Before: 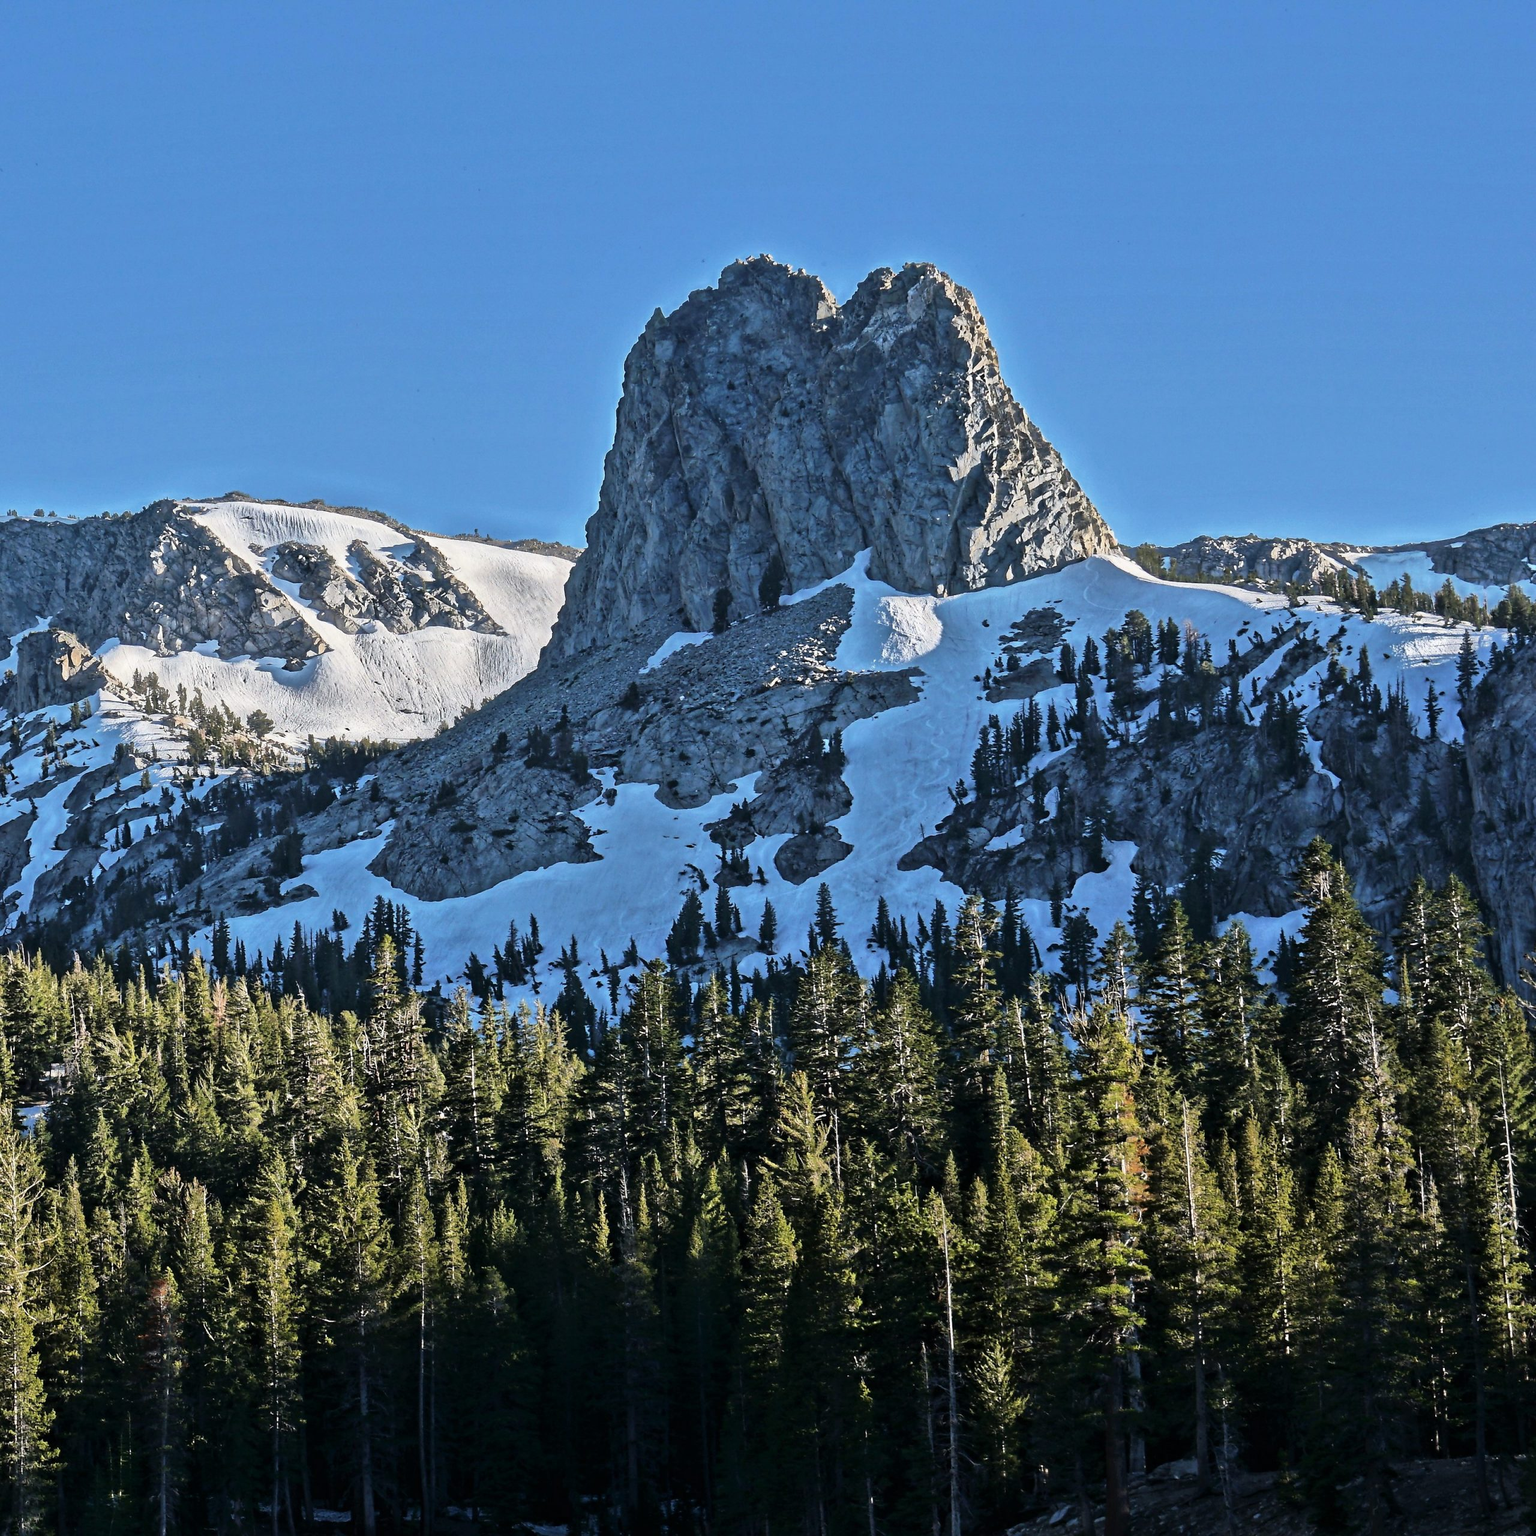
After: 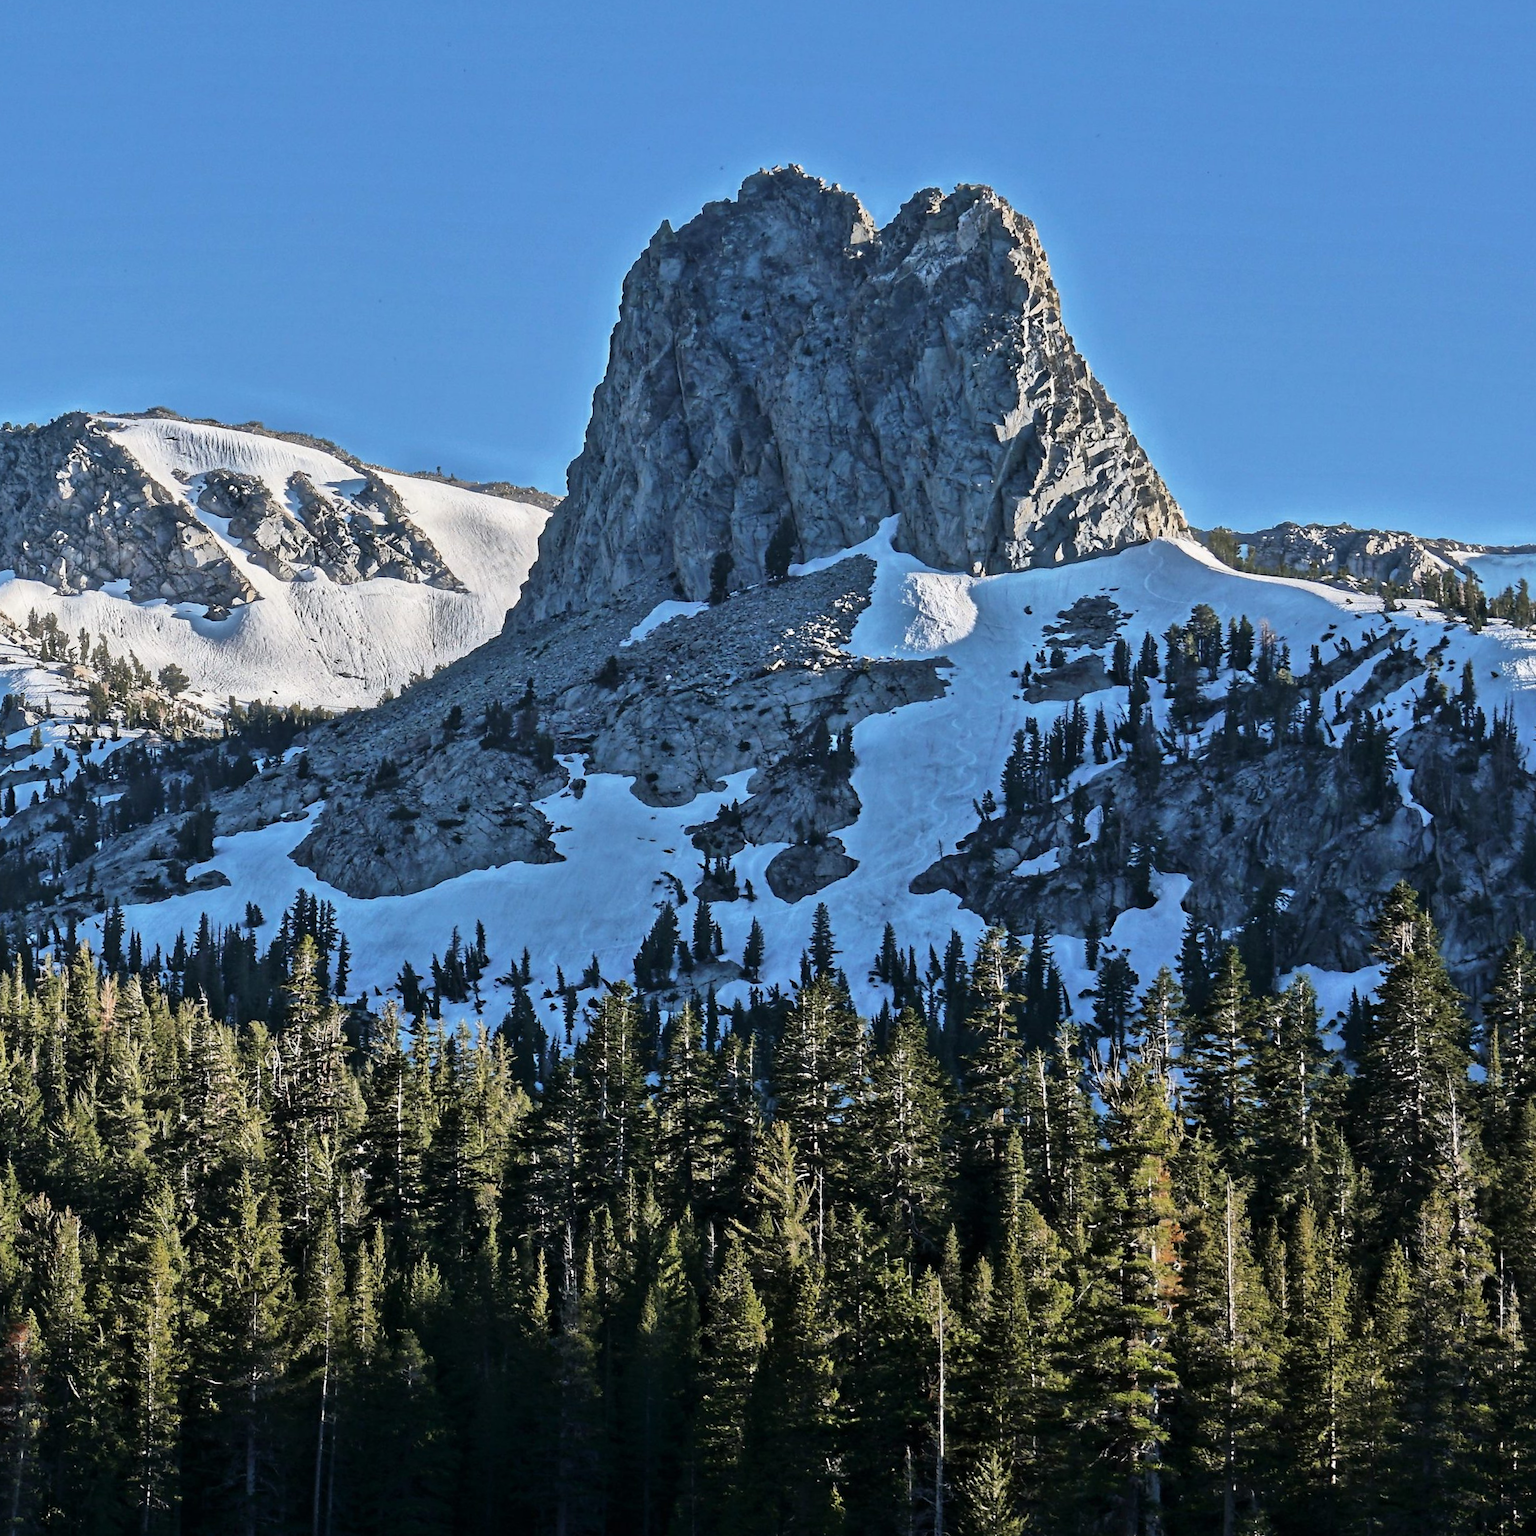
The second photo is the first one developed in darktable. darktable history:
crop and rotate: angle -3.2°, left 5.216%, top 5.157%, right 4.707%, bottom 4.766%
color zones: curves: ch0 [(0, 0.5) (0.143, 0.5) (0.286, 0.456) (0.429, 0.5) (0.571, 0.5) (0.714, 0.5) (0.857, 0.5) (1, 0.5)]; ch1 [(0, 0.5) (0.143, 0.5) (0.286, 0.422) (0.429, 0.5) (0.571, 0.5) (0.714, 0.5) (0.857, 0.5) (1, 0.5)]
